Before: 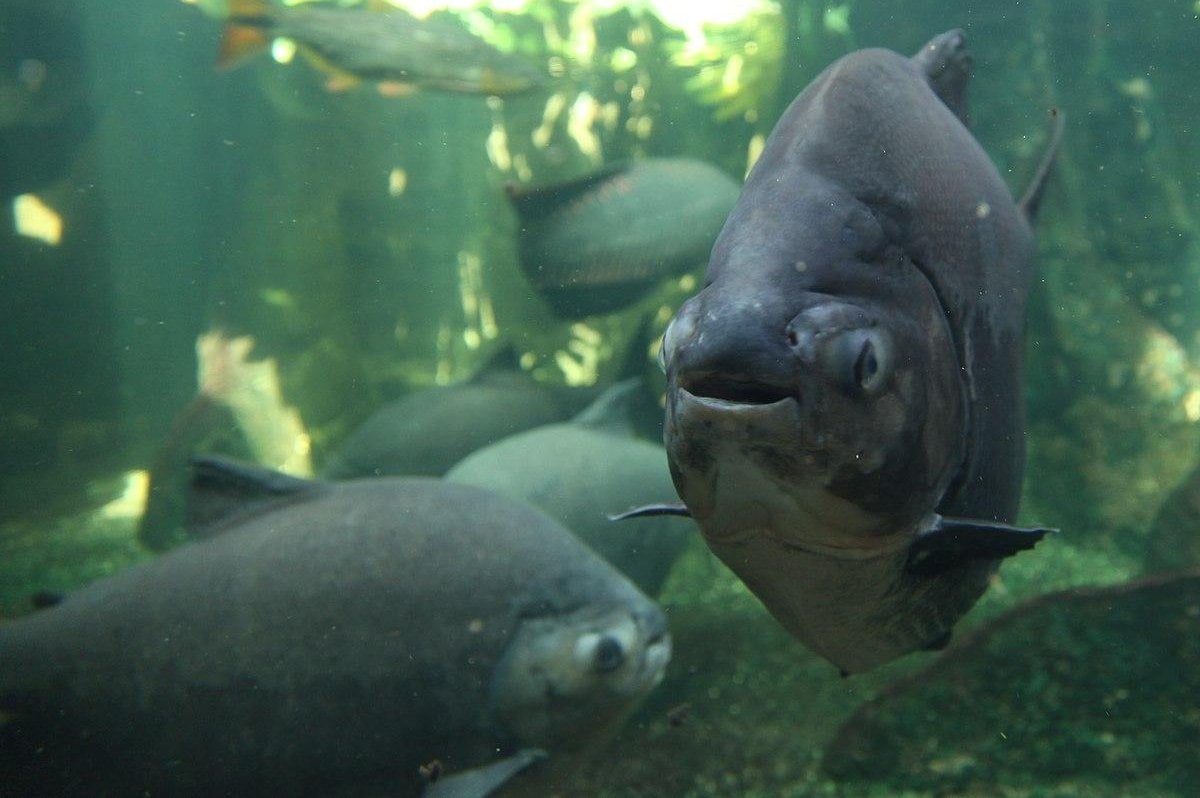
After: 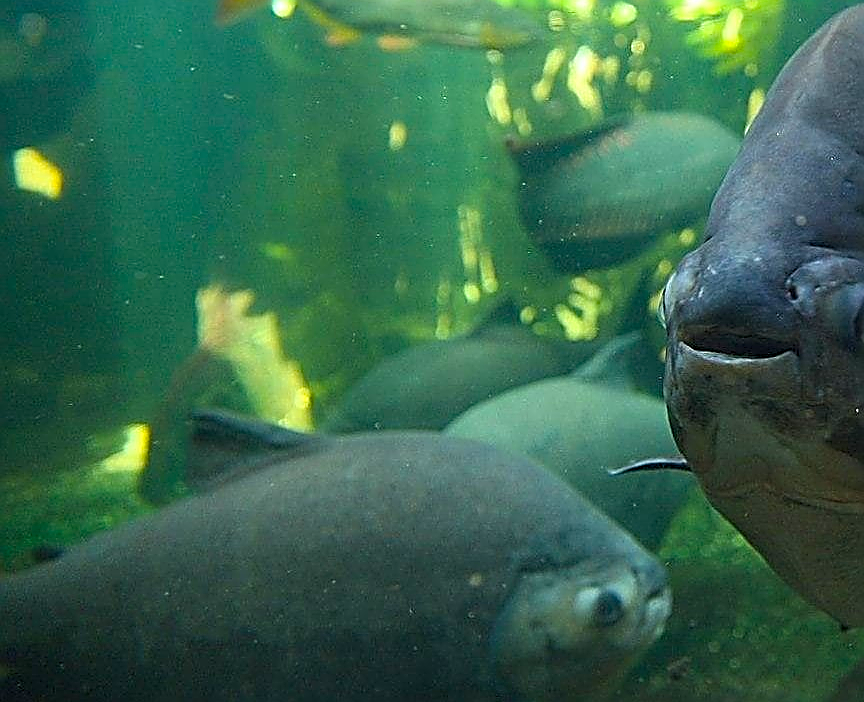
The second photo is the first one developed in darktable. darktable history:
sharpen: amount 1.861
crop: top 5.803%, right 27.864%, bottom 5.804%
color balance rgb: linear chroma grading › global chroma 15%, perceptual saturation grading › global saturation 30%
